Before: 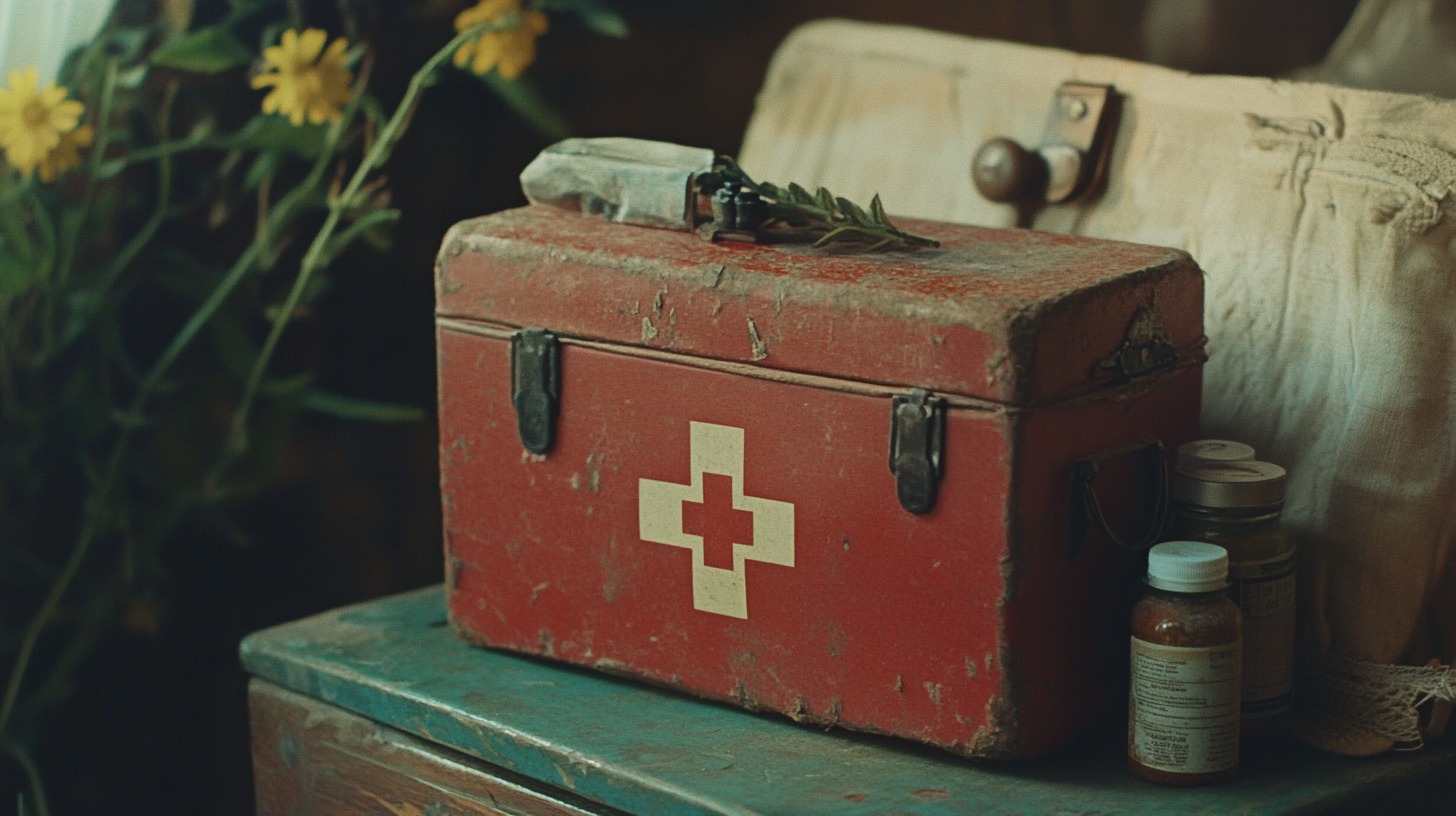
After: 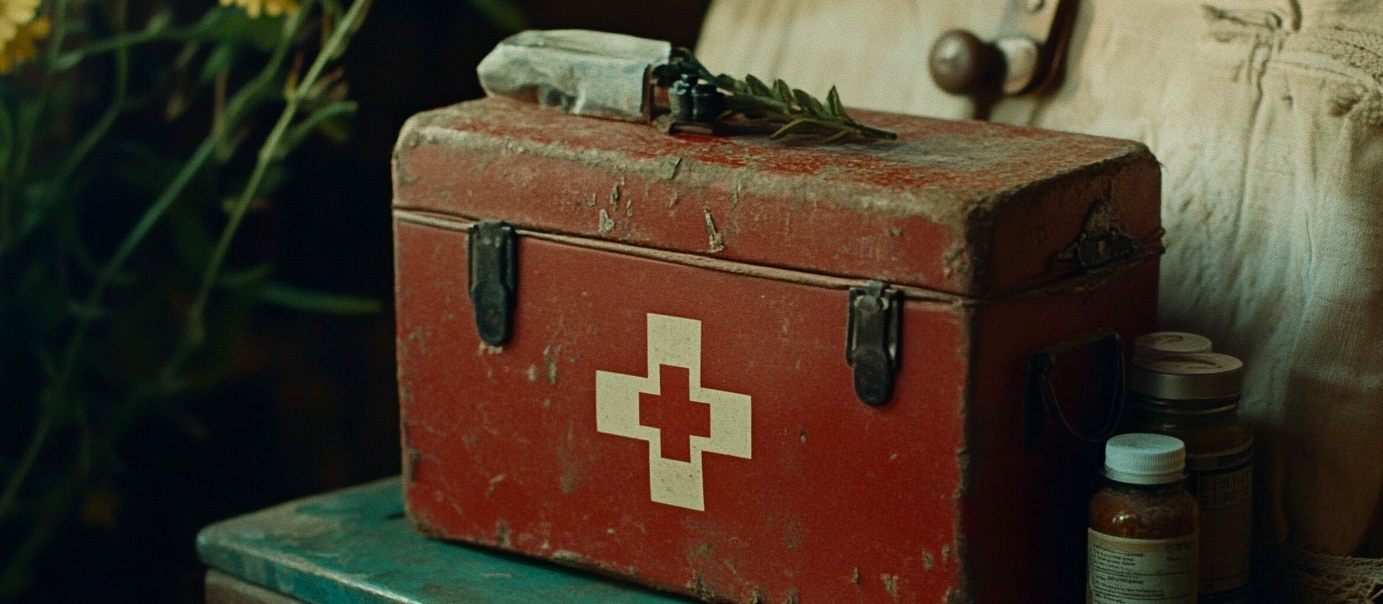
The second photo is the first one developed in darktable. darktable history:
exposure: black level correction 0.006, exposure -0.226 EV, compensate highlight preservation false
color balance rgb: shadows lift › luminance -20%, power › hue 72.24°, highlights gain › luminance 15%, global offset › hue 171.6°, perceptual saturation grading › highlights -30%, perceptual saturation grading › shadows 20%, global vibrance 30%, contrast 10%
crop and rotate: left 2.991%, top 13.302%, right 1.981%, bottom 12.636%
